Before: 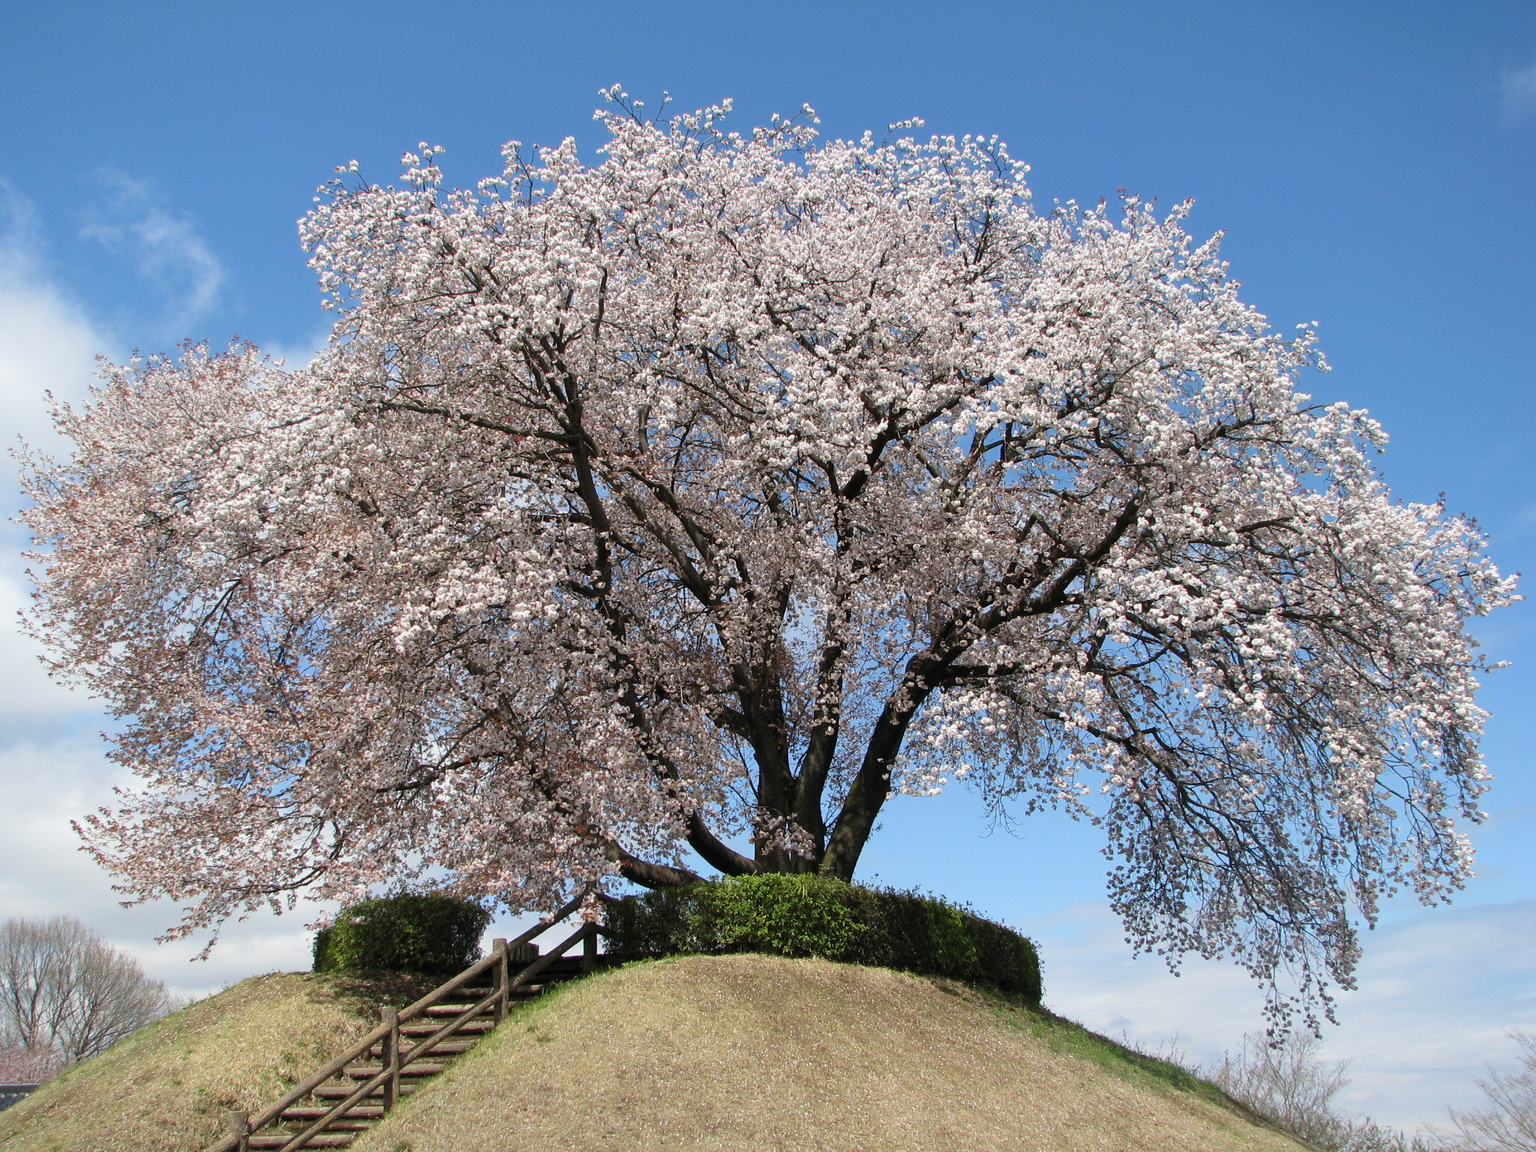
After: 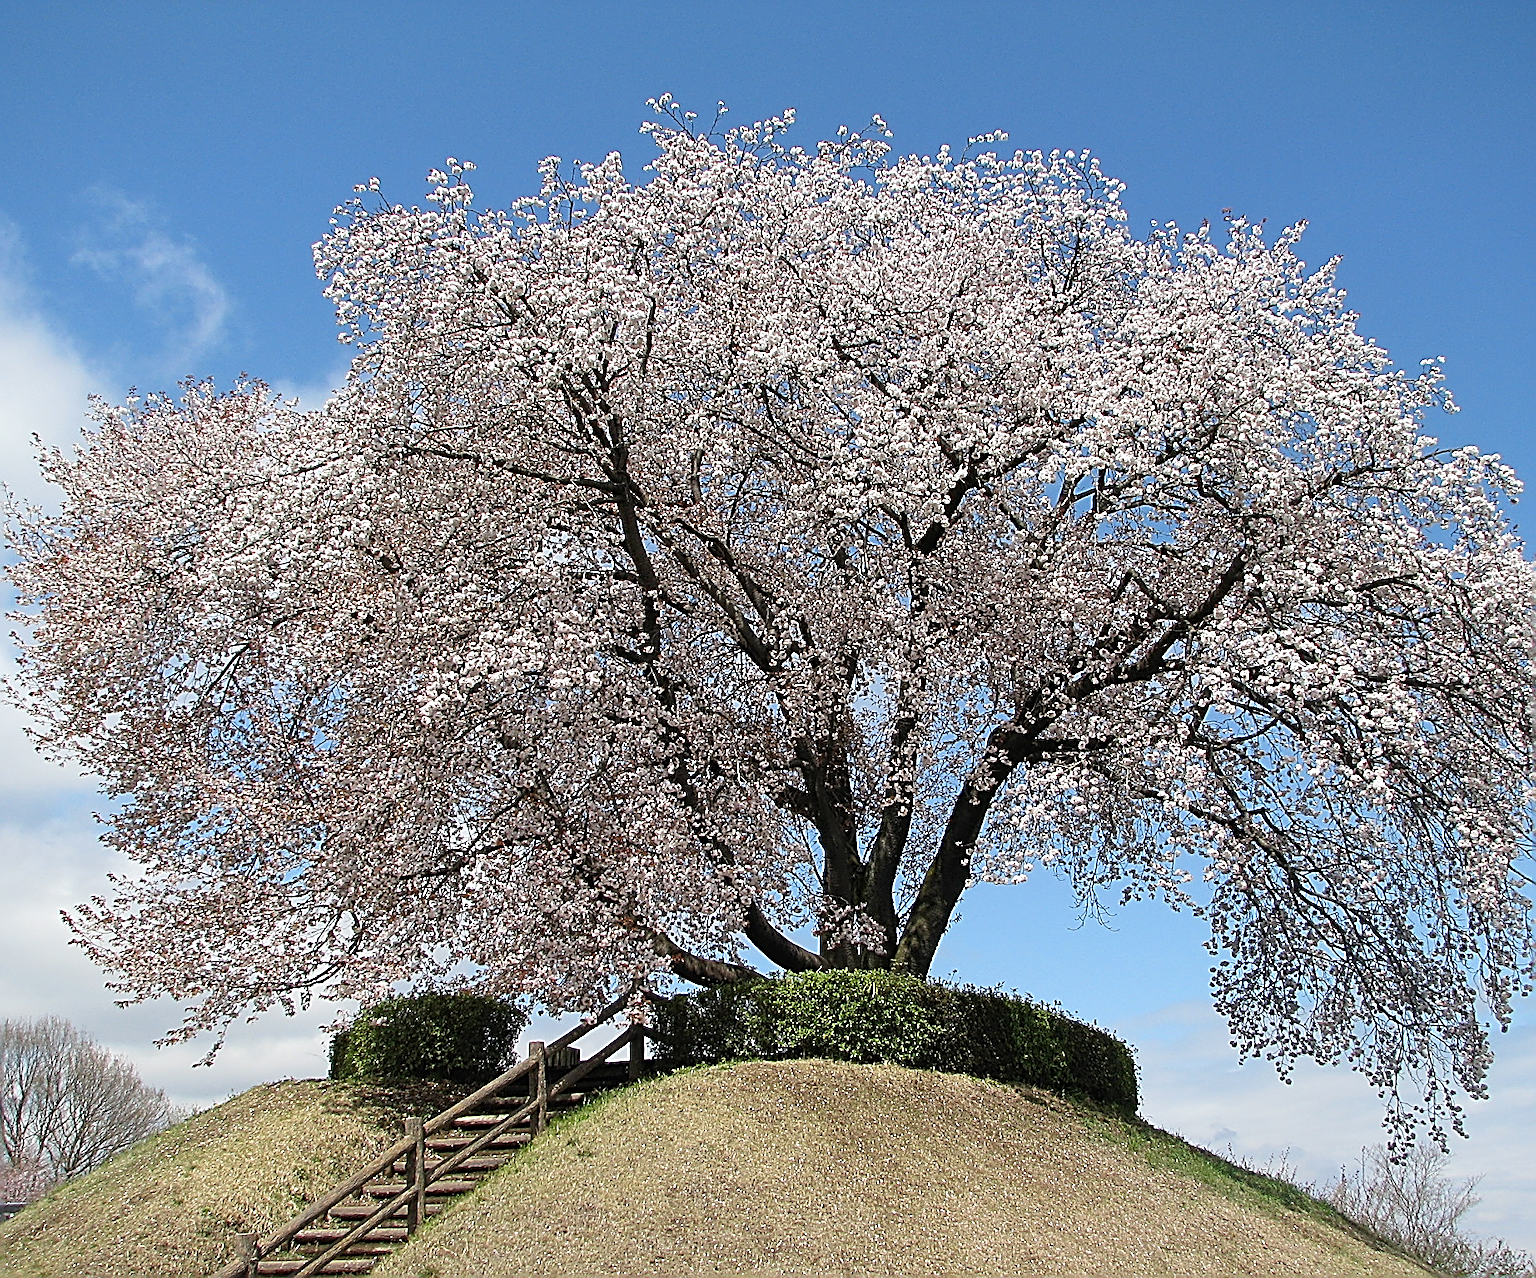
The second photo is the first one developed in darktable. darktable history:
crop and rotate: left 1.088%, right 8.807%
sharpen: amount 2
